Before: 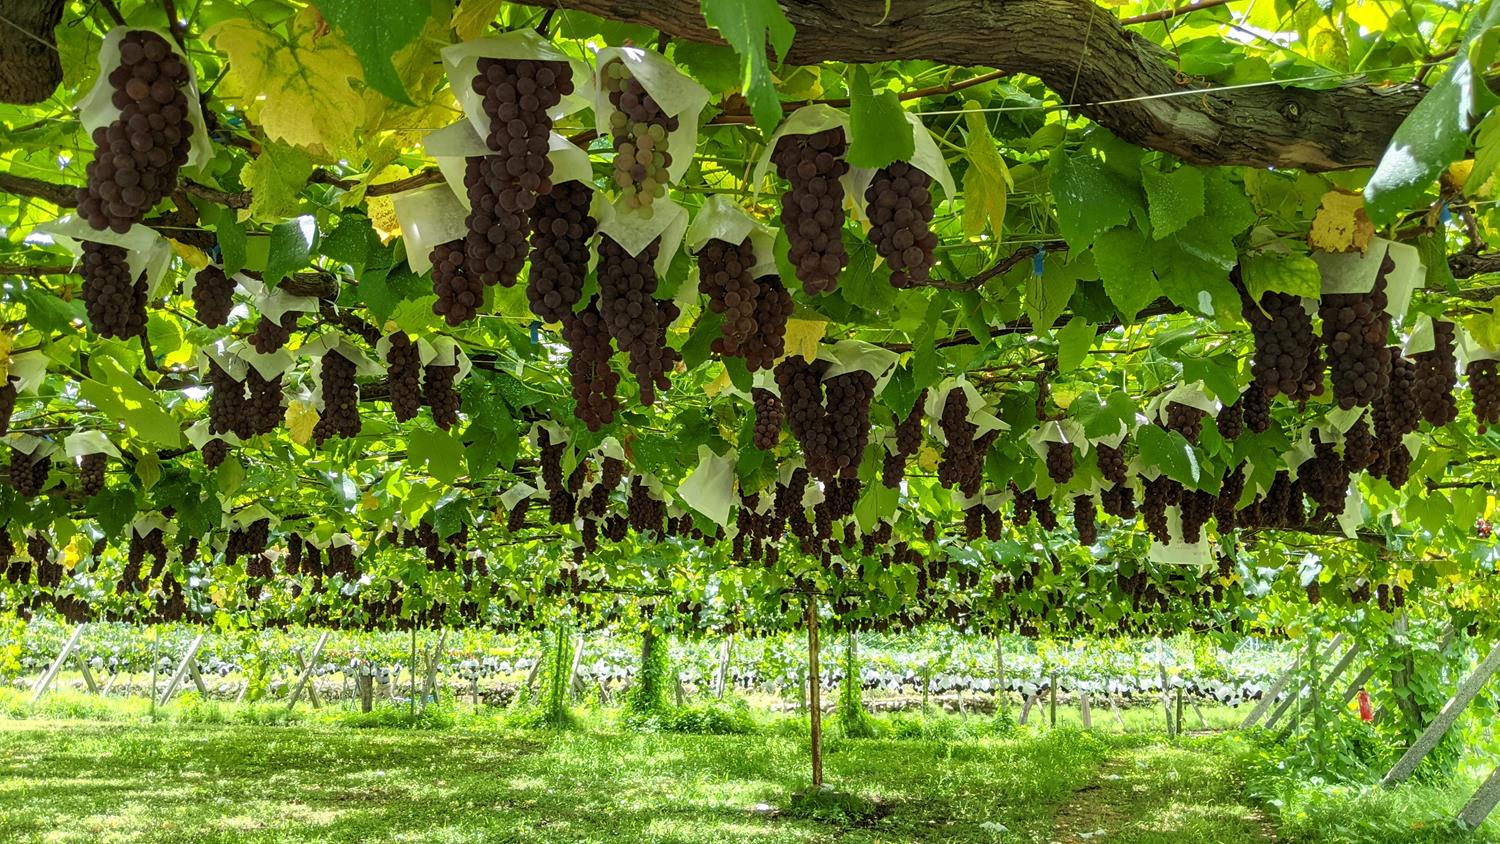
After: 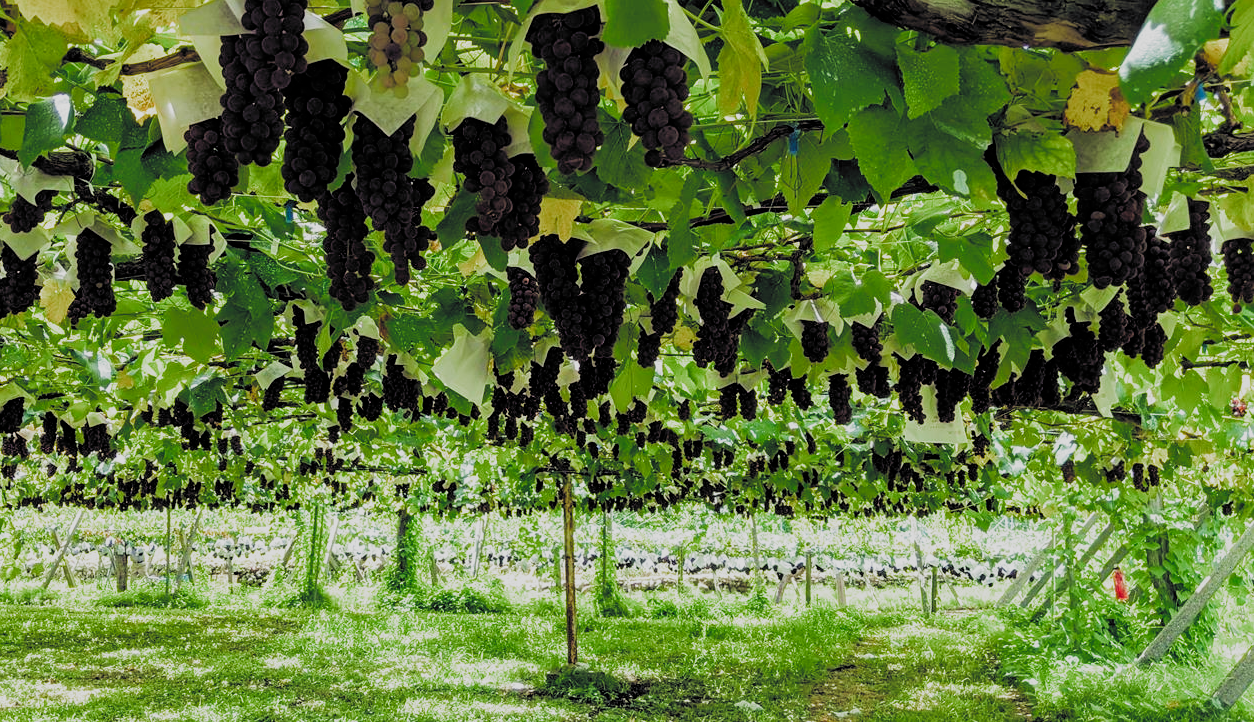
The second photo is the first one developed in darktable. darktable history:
exposure: exposure 0.174 EV, compensate highlight preservation false
color balance rgb: shadows lift › luminance 0.258%, shadows lift › chroma 6.732%, shadows lift › hue 298.47°, global offset › chroma 0.256%, global offset › hue 257.76°, linear chroma grading › global chroma 14.367%, perceptual saturation grading › global saturation 19.937%, contrast -9.92%
filmic rgb: black relative exposure -5.13 EV, white relative exposure 3.95 EV, hardness 2.88, contrast 1.196, highlights saturation mix -28.85%, add noise in highlights 0.001, preserve chrominance luminance Y, color science v3 (2019), use custom middle-gray values true, contrast in highlights soft
crop: left 16.374%, top 14.379%
